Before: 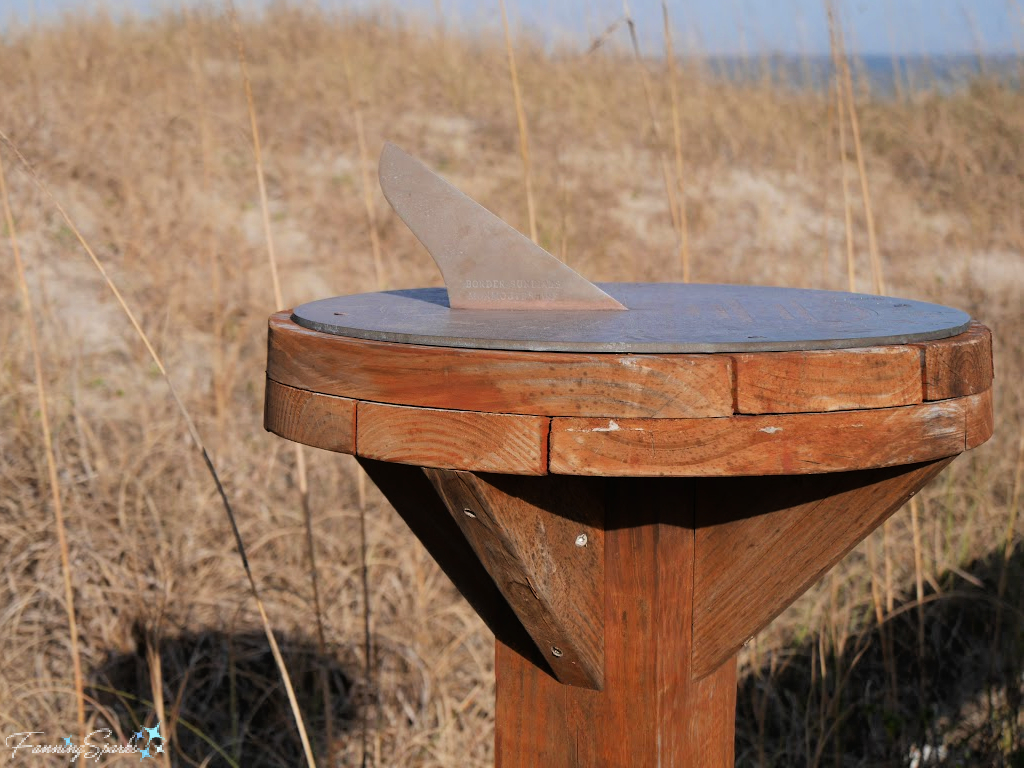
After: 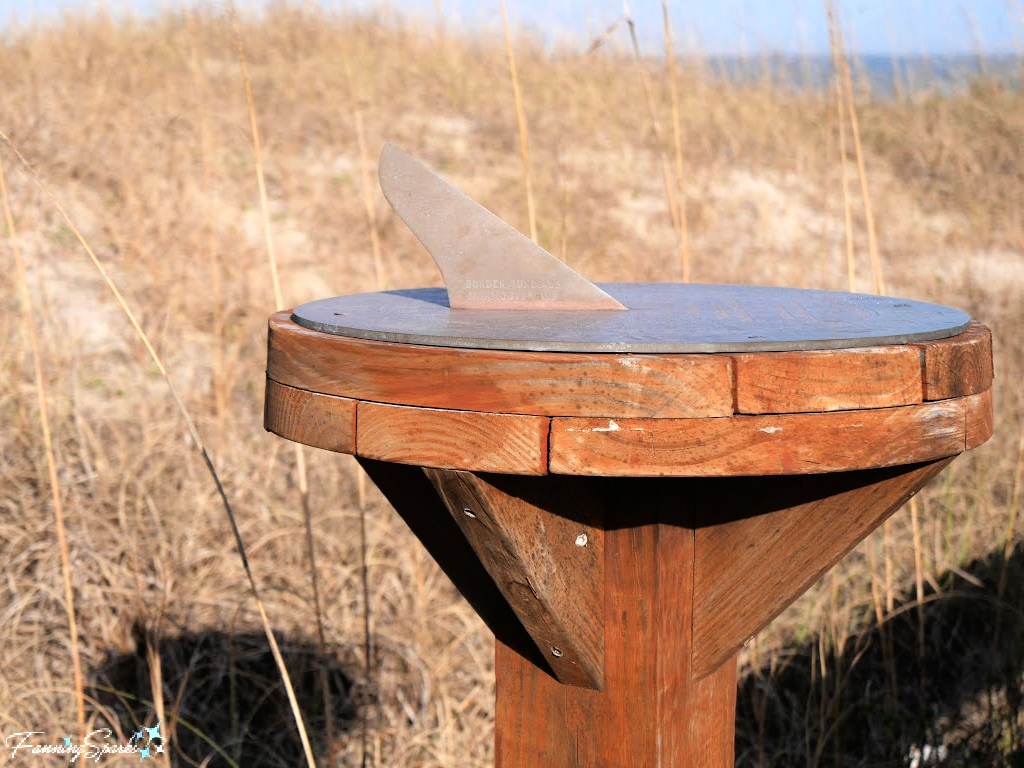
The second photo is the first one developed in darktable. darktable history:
tone equalizer: -8 EV -0.786 EV, -7 EV -0.693 EV, -6 EV -0.623 EV, -5 EV -0.42 EV, -3 EV 0.367 EV, -2 EV 0.6 EV, -1 EV 0.678 EV, +0 EV 0.723 EV
